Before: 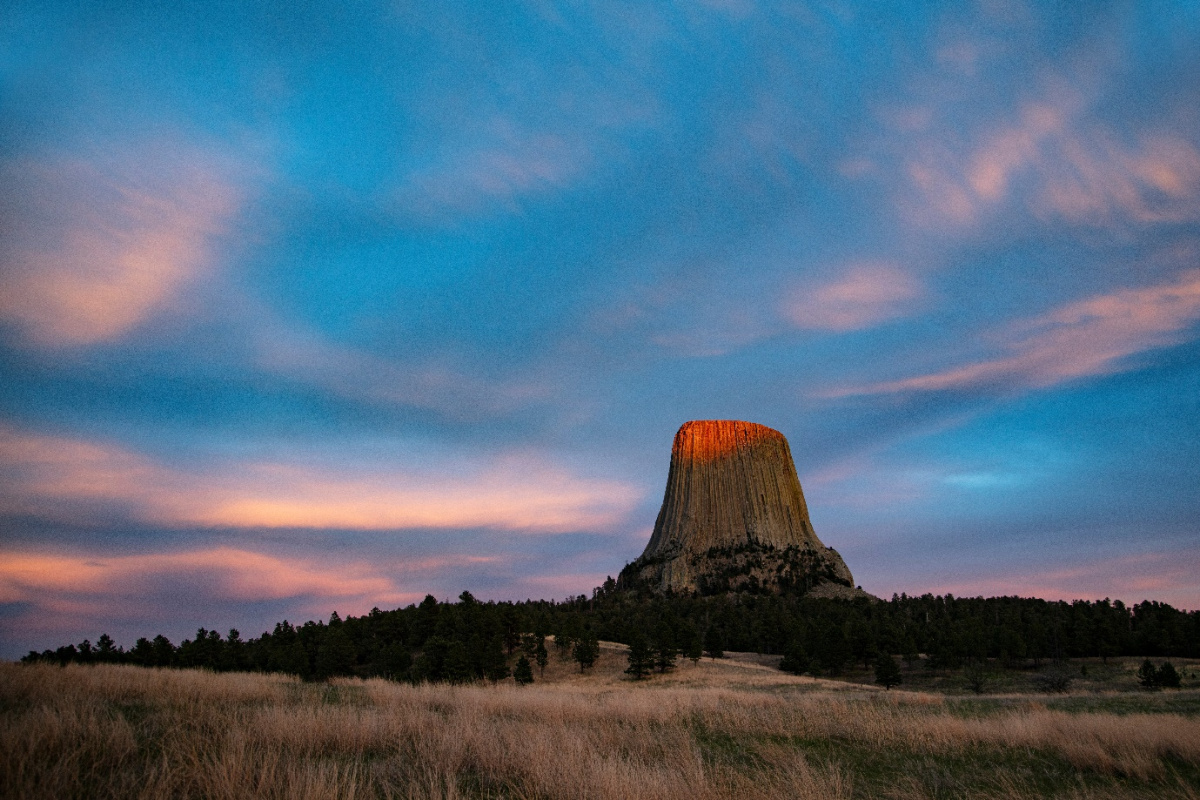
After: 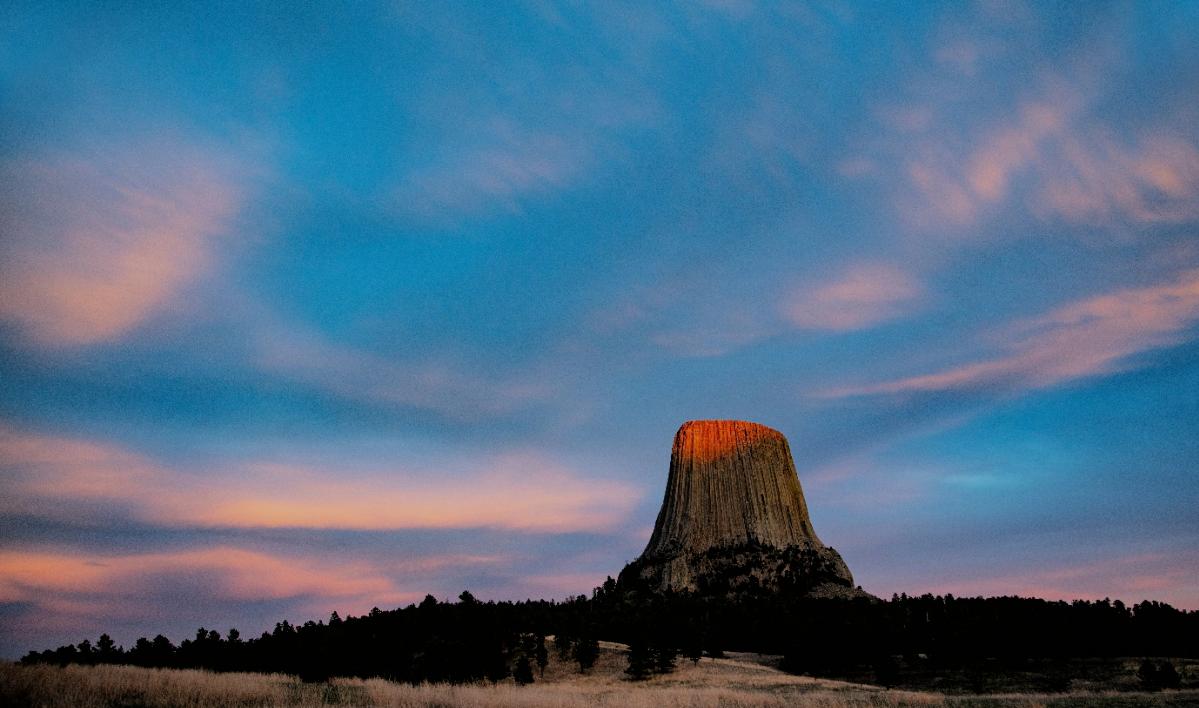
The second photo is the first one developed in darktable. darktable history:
crop and rotate: top 0%, bottom 11.49%
filmic rgb: black relative exposure -6.15 EV, white relative exposure 6.96 EV, hardness 2.23, color science v6 (2022)
